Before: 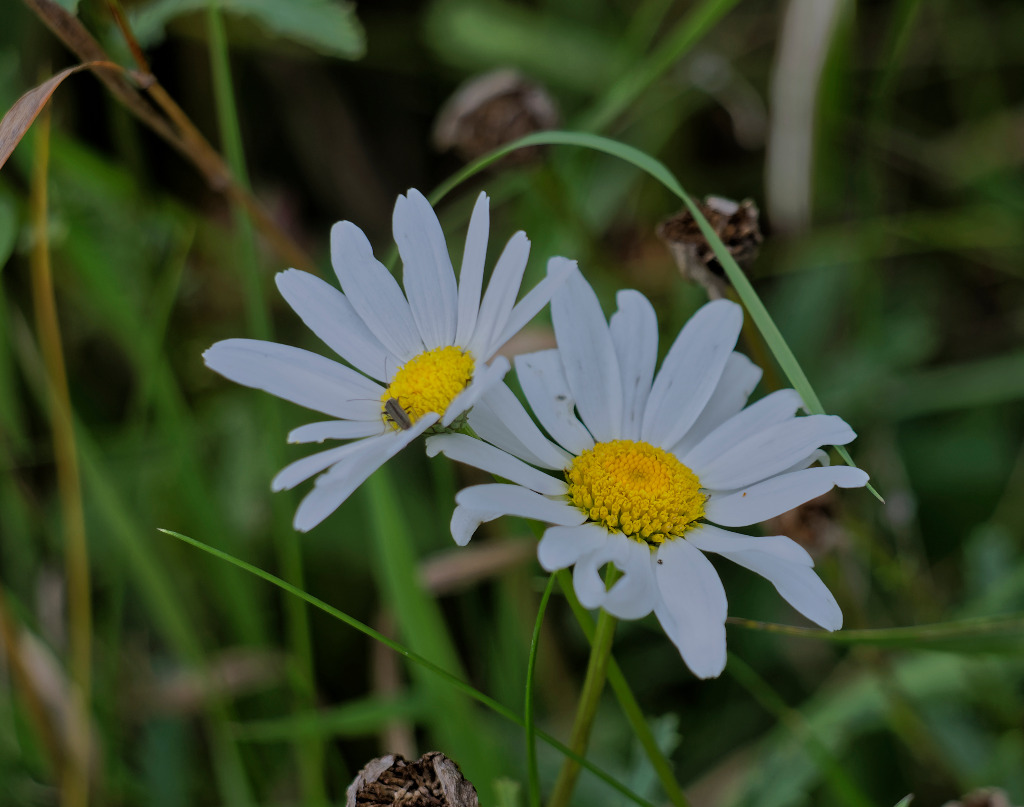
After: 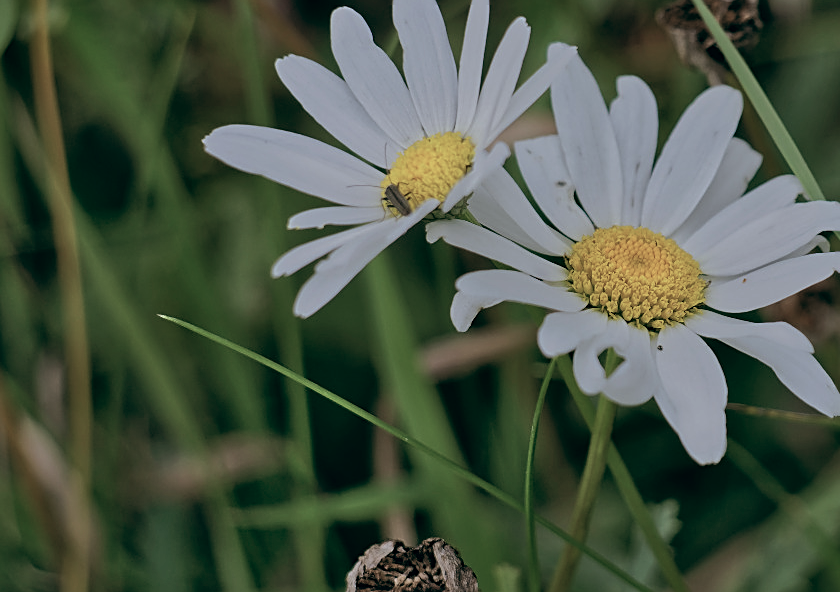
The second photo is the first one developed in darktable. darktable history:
shadows and highlights: radius 44.78, white point adjustment 6.64, compress 79.65%, highlights color adjustment 78.42%, soften with gaussian
tone equalizer: on, module defaults
color balance: lift [1, 0.994, 1.002, 1.006], gamma [0.957, 1.081, 1.016, 0.919], gain [0.97, 0.972, 1.01, 1.028], input saturation 91.06%, output saturation 79.8%
sharpen: on, module defaults
crop: top 26.531%, right 17.959%
